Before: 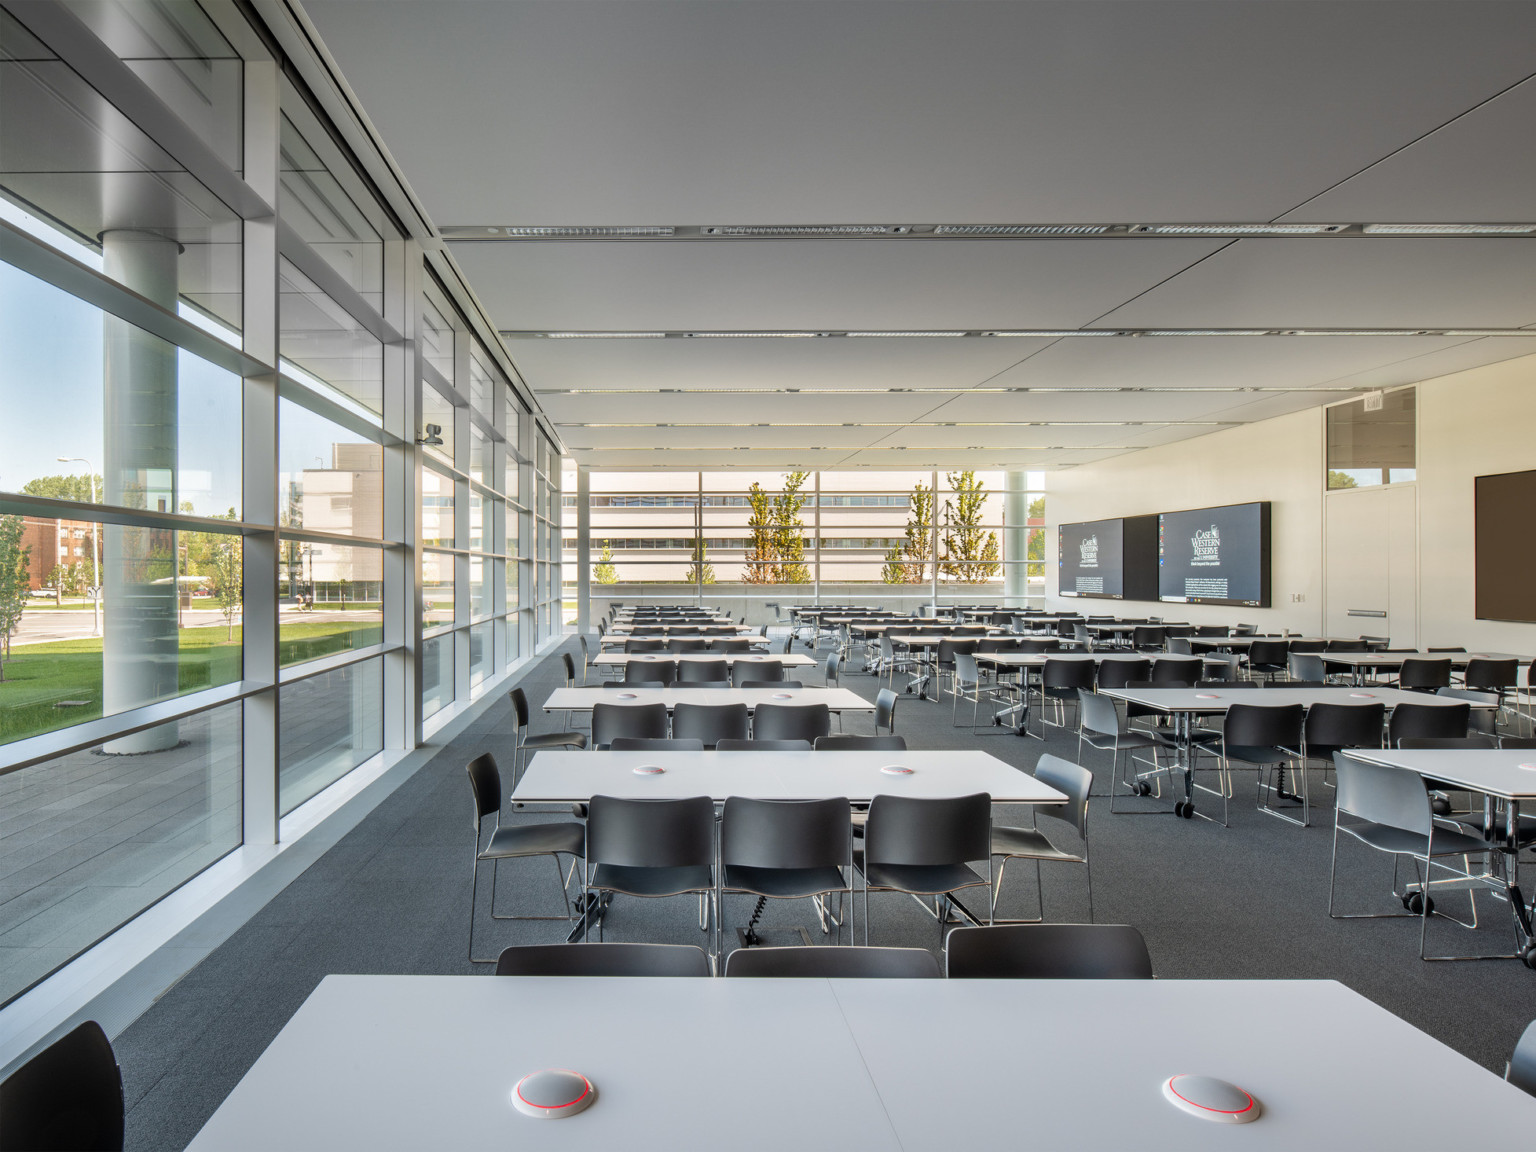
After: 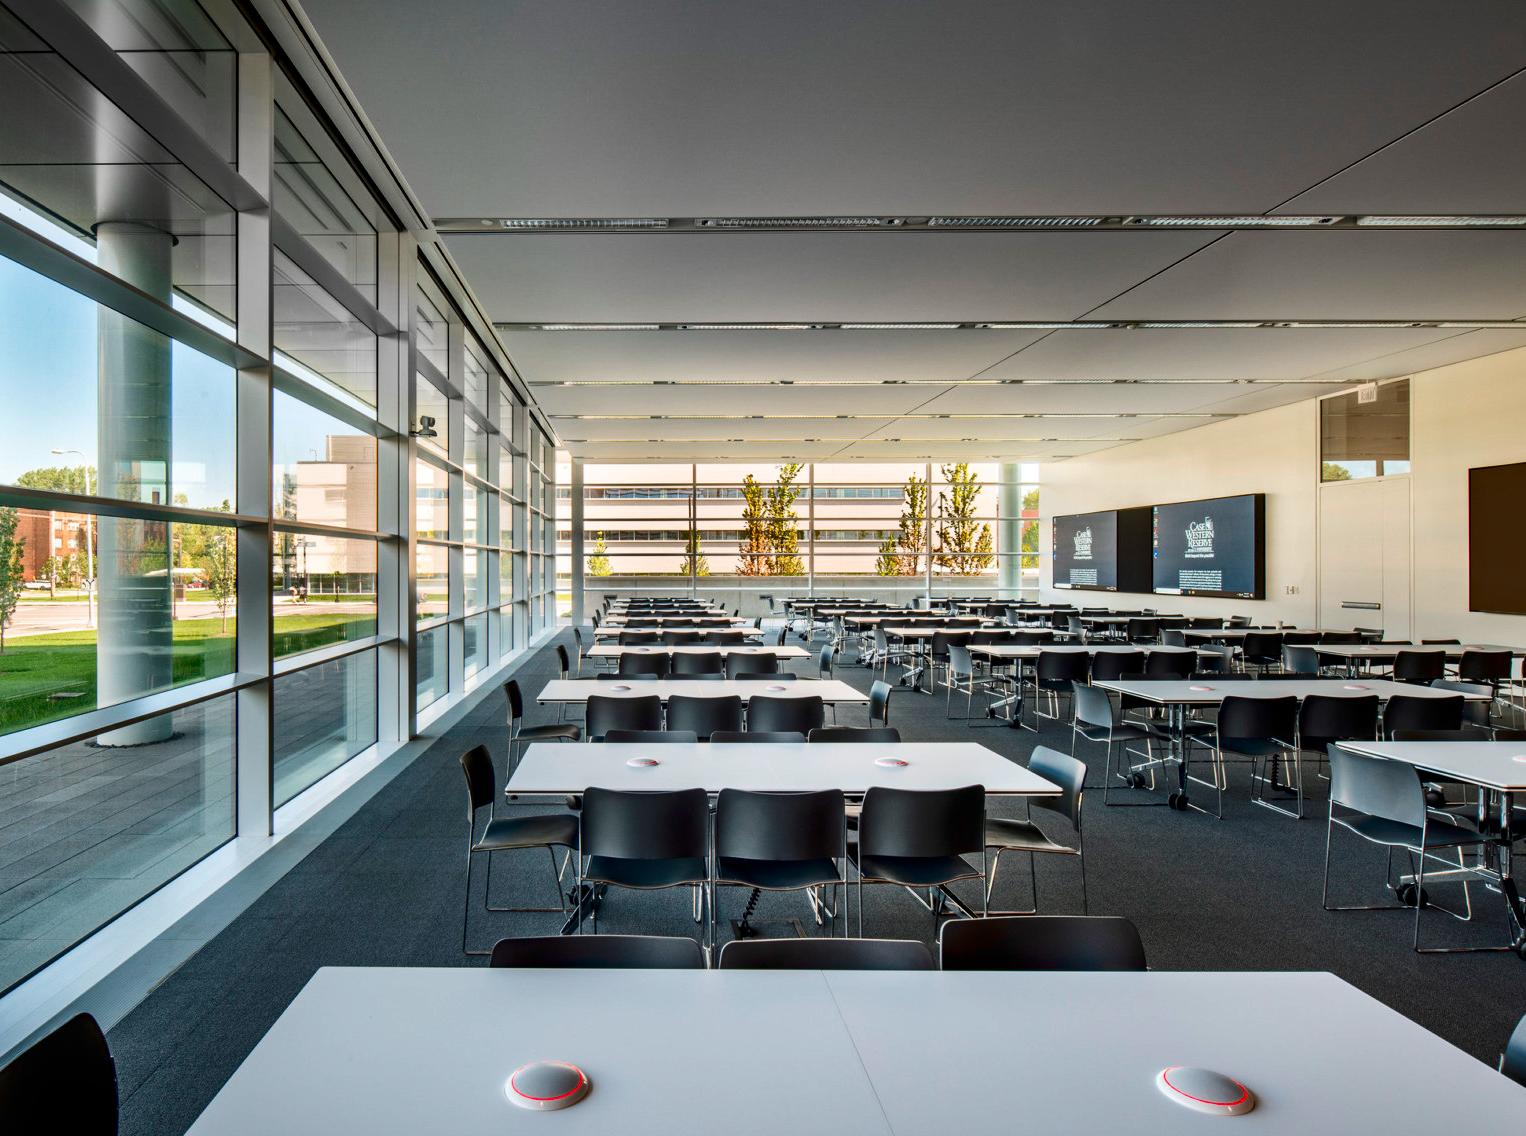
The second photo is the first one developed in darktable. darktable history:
haze removal: adaptive false
crop: left 0.454%, top 0.738%, right 0.167%, bottom 0.612%
contrast brightness saturation: contrast 0.198, brightness -0.109, saturation 0.103
